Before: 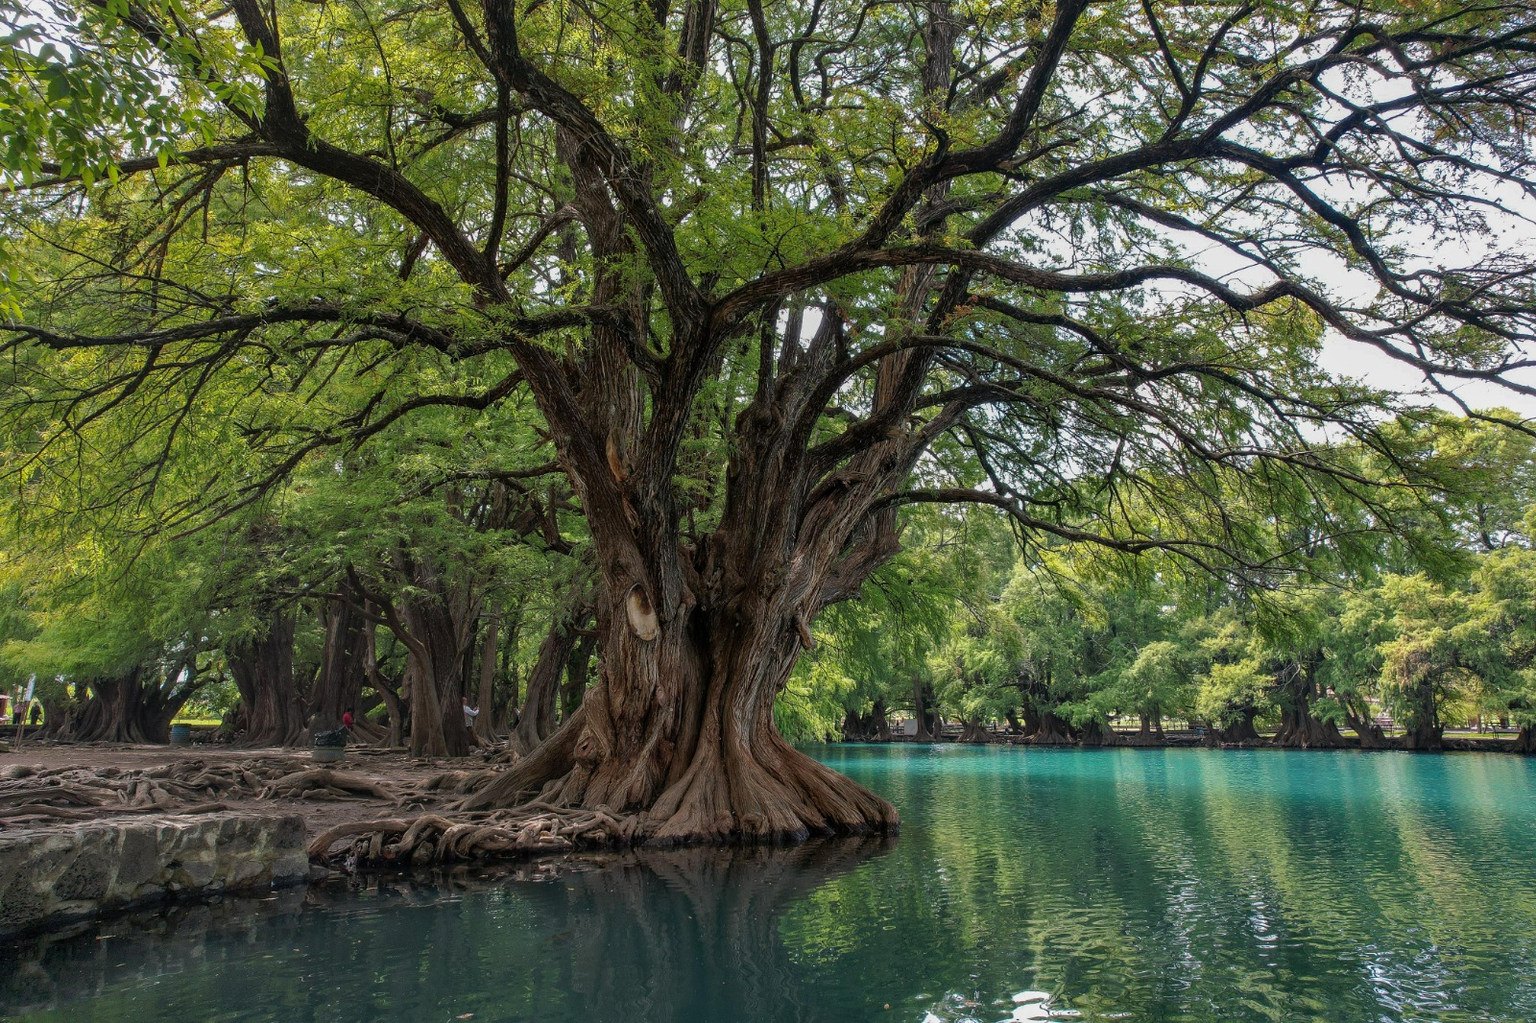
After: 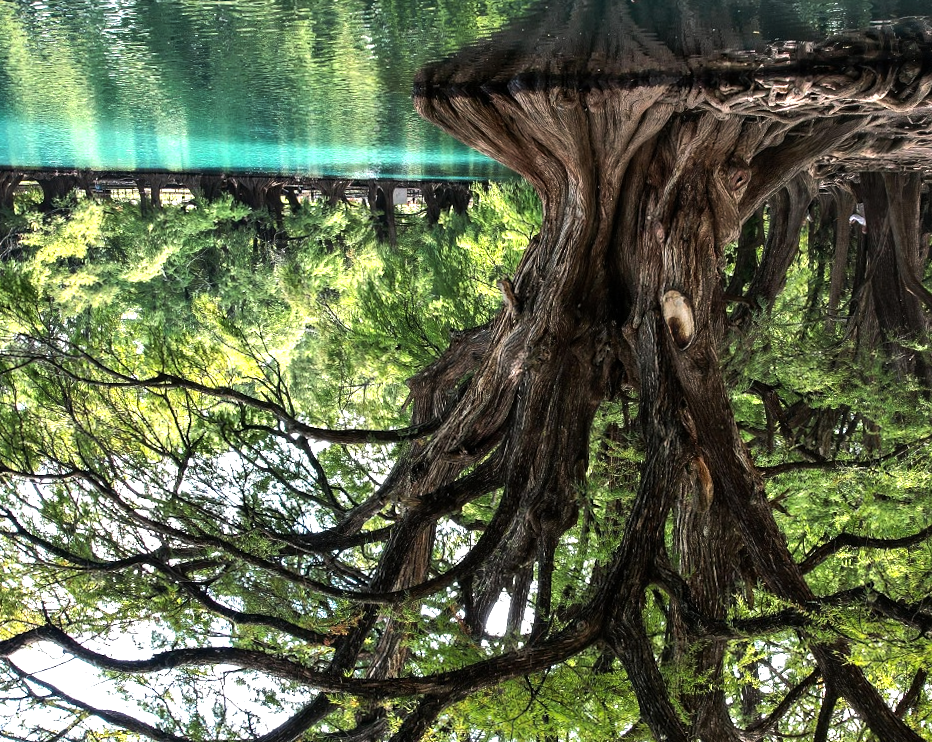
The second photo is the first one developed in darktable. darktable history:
orientation "rotate by 180 degrees": orientation rotate 180°
crop: left 16.202%, top 11.208%, right 26.045%, bottom 20.557%
tone equalizer "contrast tone curve: strong": -8 EV -1.08 EV, -7 EV -1.01 EV, -6 EV -0.867 EV, -5 EV -0.578 EV, -3 EV 0.578 EV, -2 EV 0.867 EV, -1 EV 1.01 EV, +0 EV 1.08 EV, edges refinement/feathering 500, mask exposure compensation -1.57 EV, preserve details no
exposure: exposure 0.574 EV
rotate and perspective: rotation 0.8°, automatic cropping off
